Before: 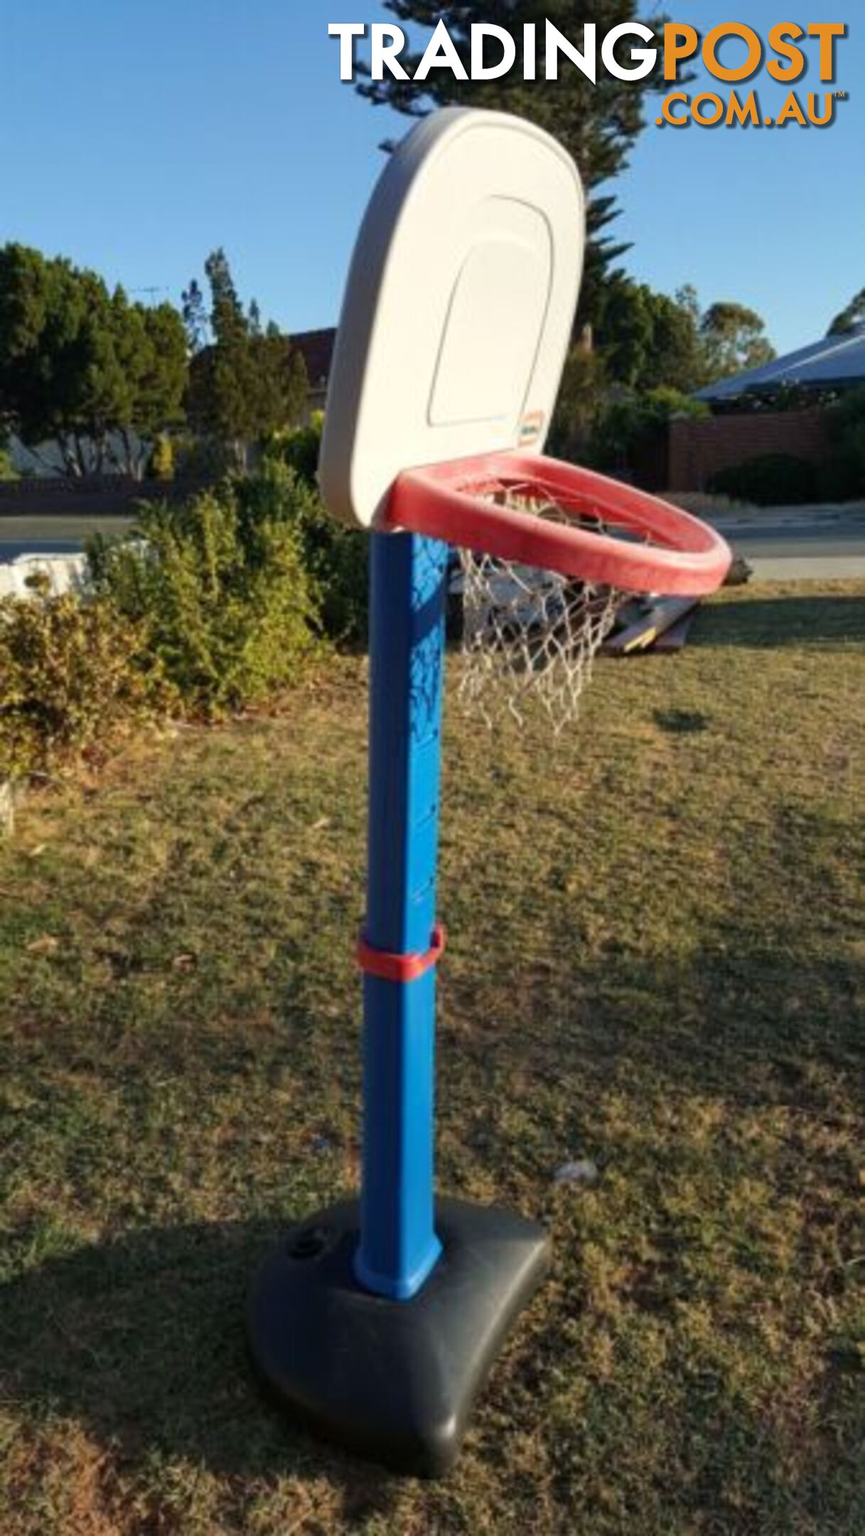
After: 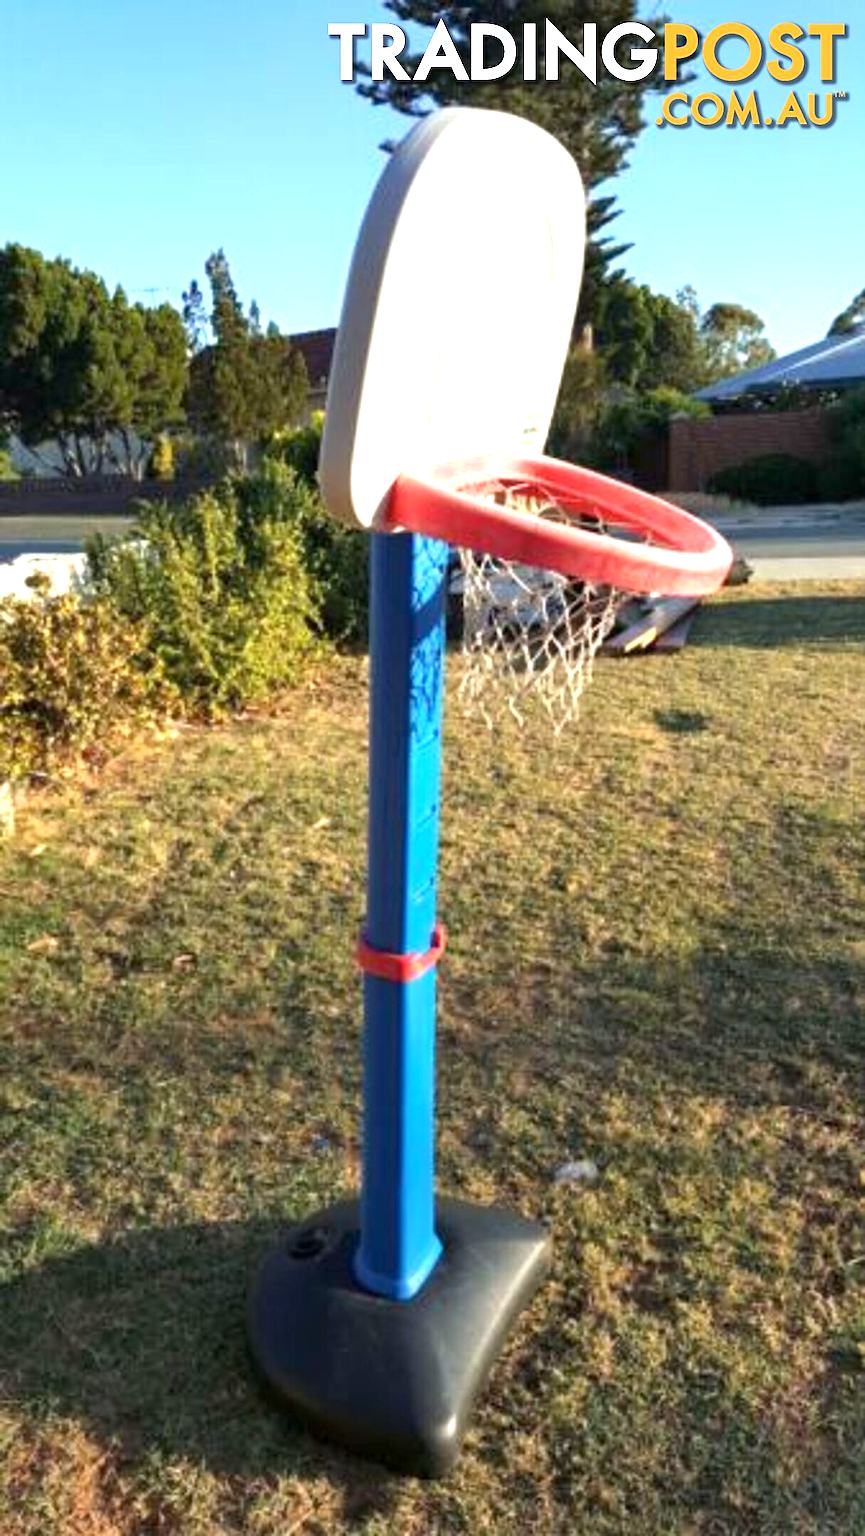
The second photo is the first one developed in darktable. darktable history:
exposure: black level correction 0.001, exposure 1.129 EV, compensate exposure bias true, compensate highlight preservation false
sharpen: radius 1.458, amount 0.398, threshold 1.271
